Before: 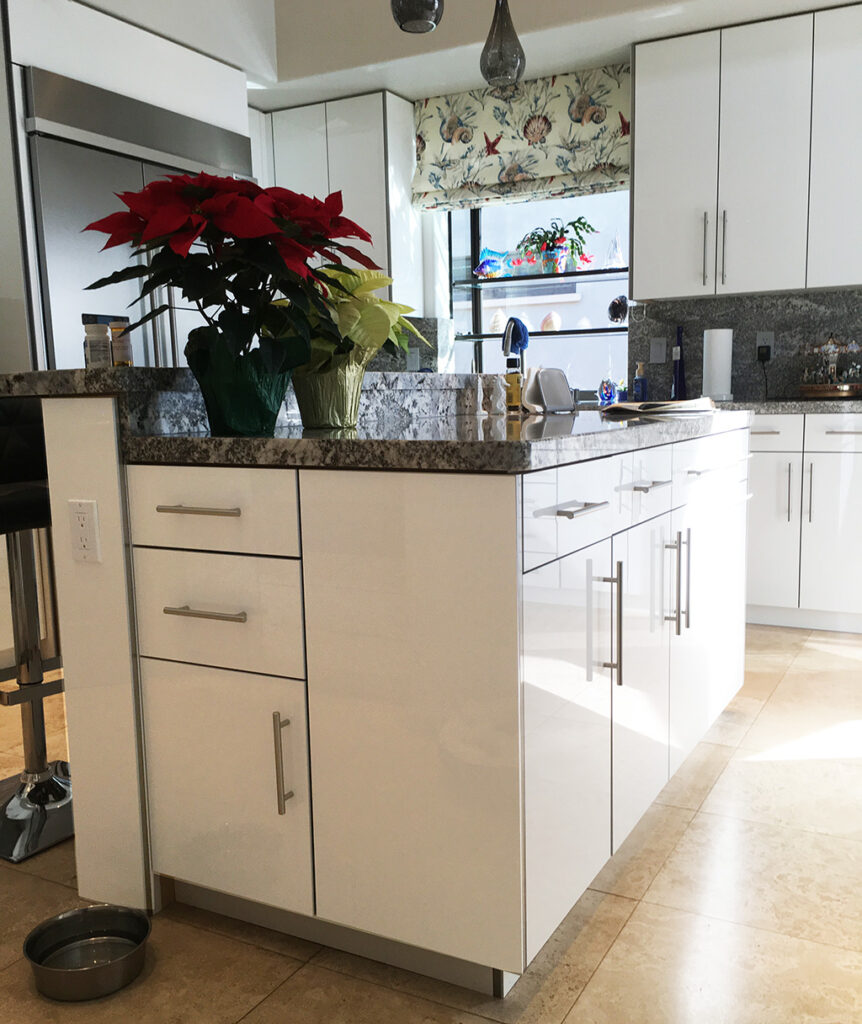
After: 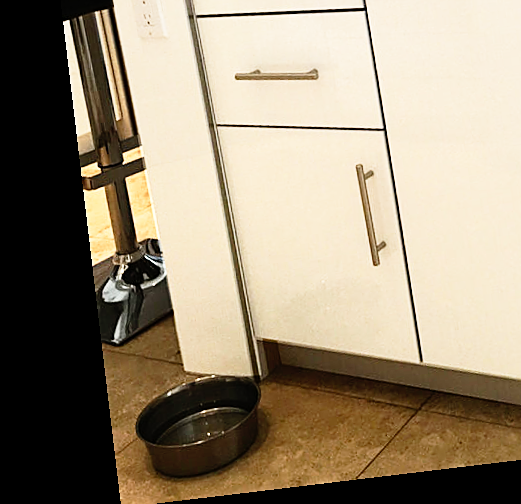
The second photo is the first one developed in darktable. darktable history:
tone equalizer: -8 EV -0.417 EV, -7 EV -0.389 EV, -6 EV -0.333 EV, -5 EV -0.222 EV, -3 EV 0.222 EV, -2 EV 0.333 EV, -1 EV 0.389 EV, +0 EV 0.417 EV, edges refinement/feathering 500, mask exposure compensation -1.57 EV, preserve details no
crop and rotate: top 54.778%, right 46.61%, bottom 0.159%
base curve: curves: ch0 [(0, 0) (0.012, 0.01) (0.073, 0.168) (0.31, 0.711) (0.645, 0.957) (1, 1)], preserve colors none
sharpen: on, module defaults
rotate and perspective: rotation -6.83°, automatic cropping off
